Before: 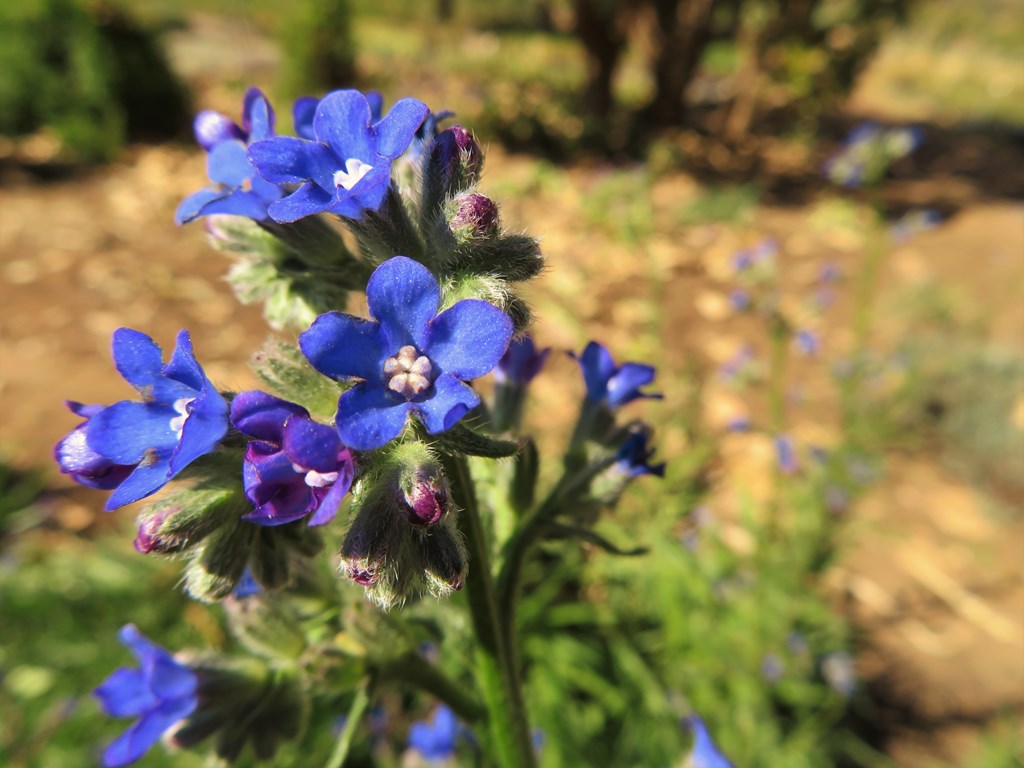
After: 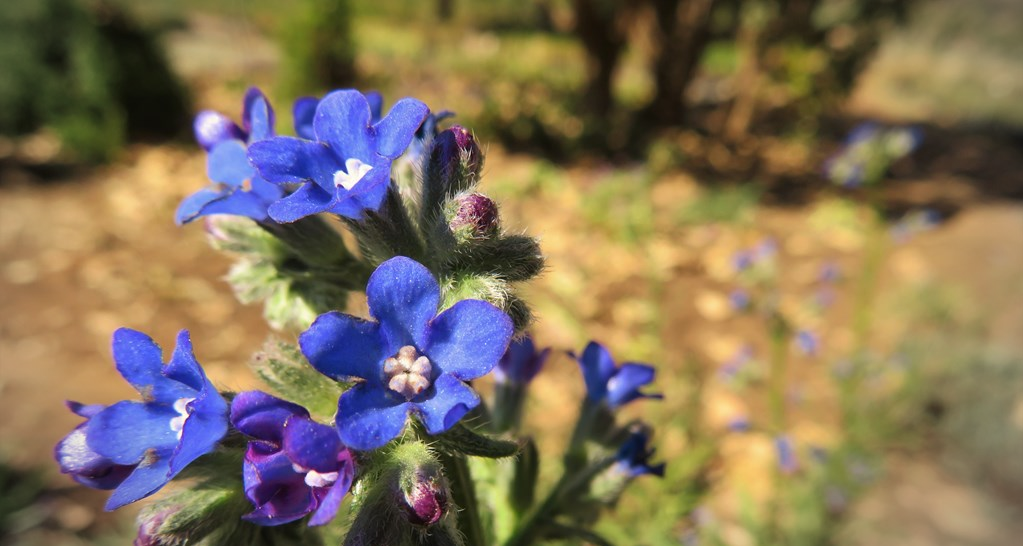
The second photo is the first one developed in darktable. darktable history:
vignetting: fall-off start 79.56%, center (-0.031, -0.047), width/height ratio 1.327, unbound false
crop: right 0%, bottom 28.862%
